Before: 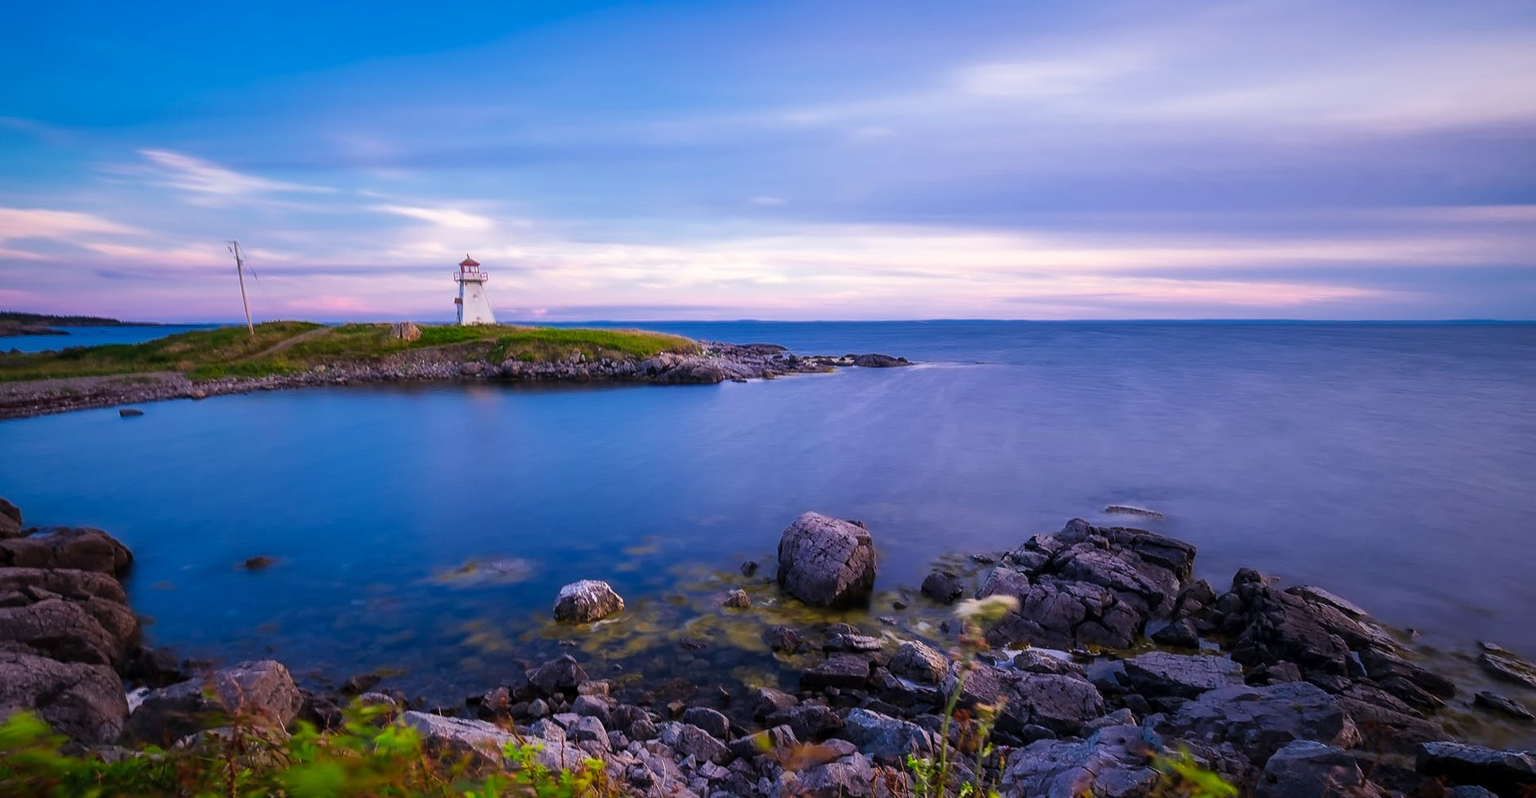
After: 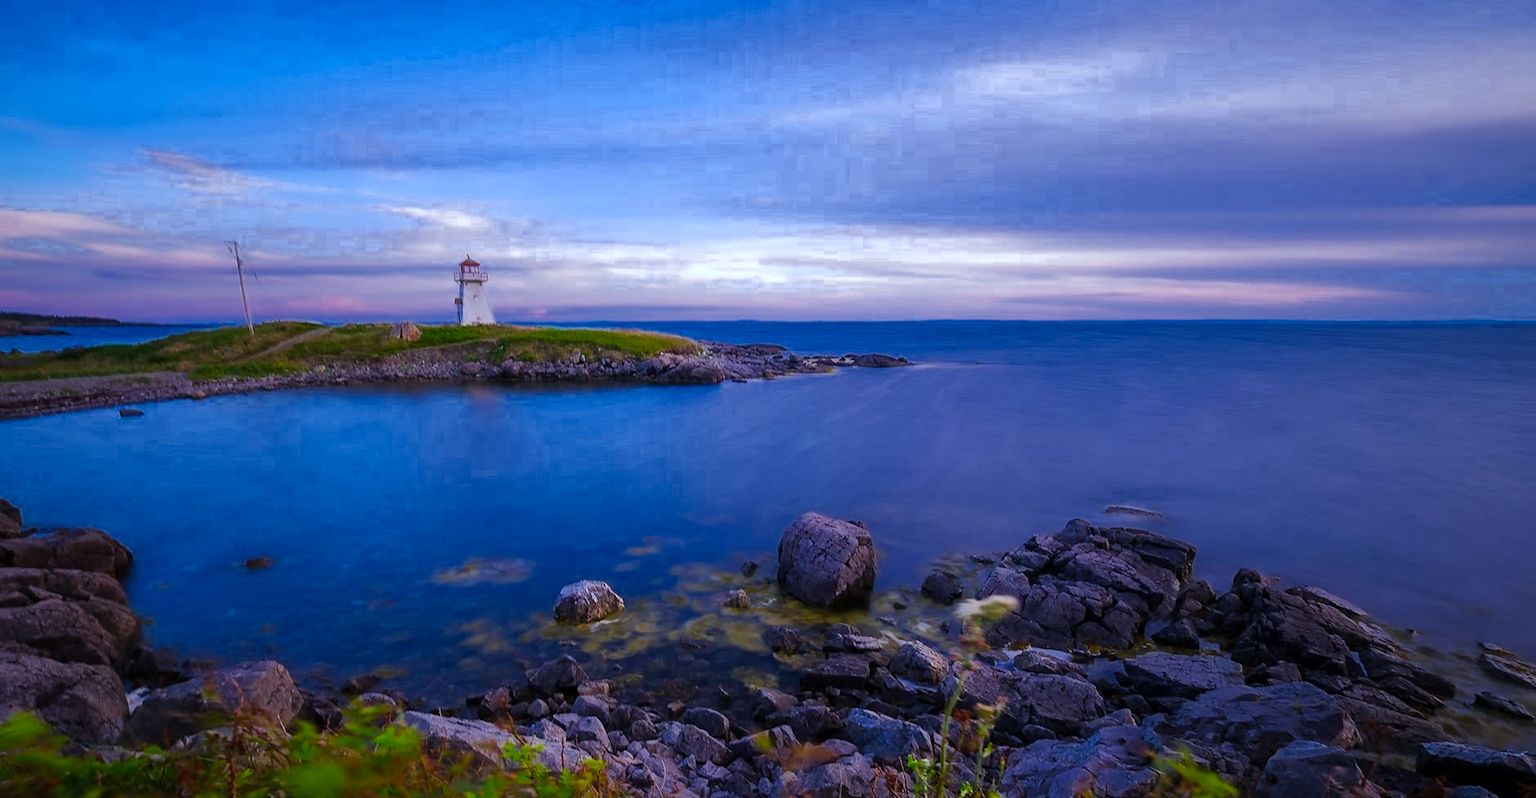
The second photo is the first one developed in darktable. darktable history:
color zones: curves: ch0 [(0.27, 0.396) (0.563, 0.504) (0.75, 0.5) (0.787, 0.307)]
white balance: red 0.924, blue 1.095
